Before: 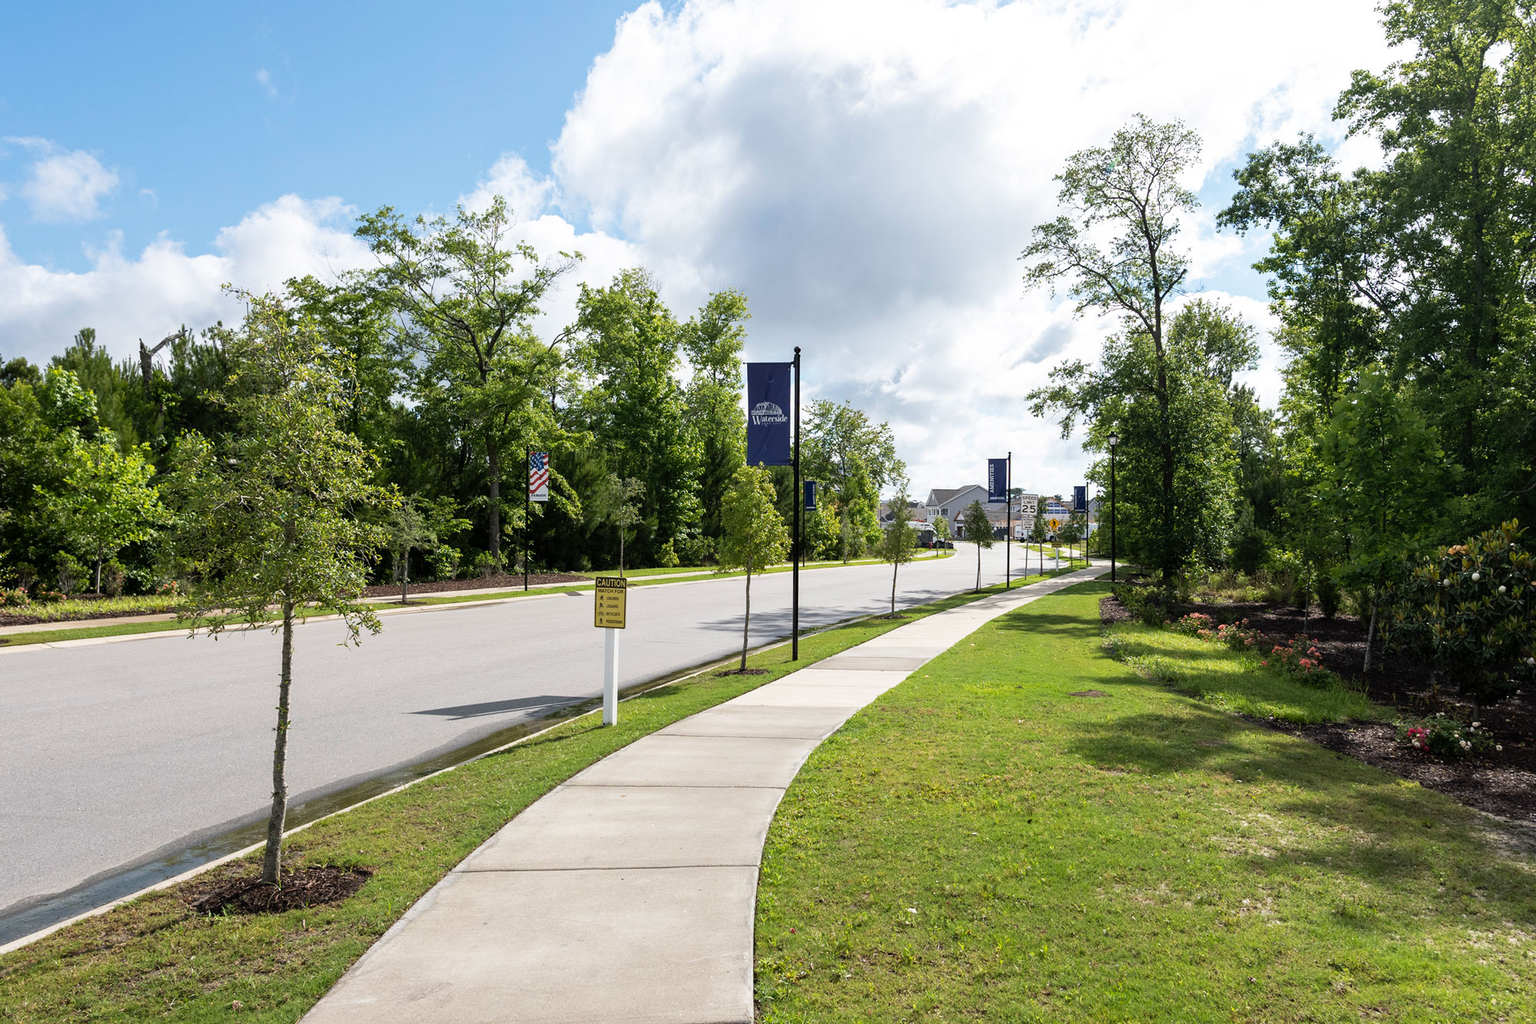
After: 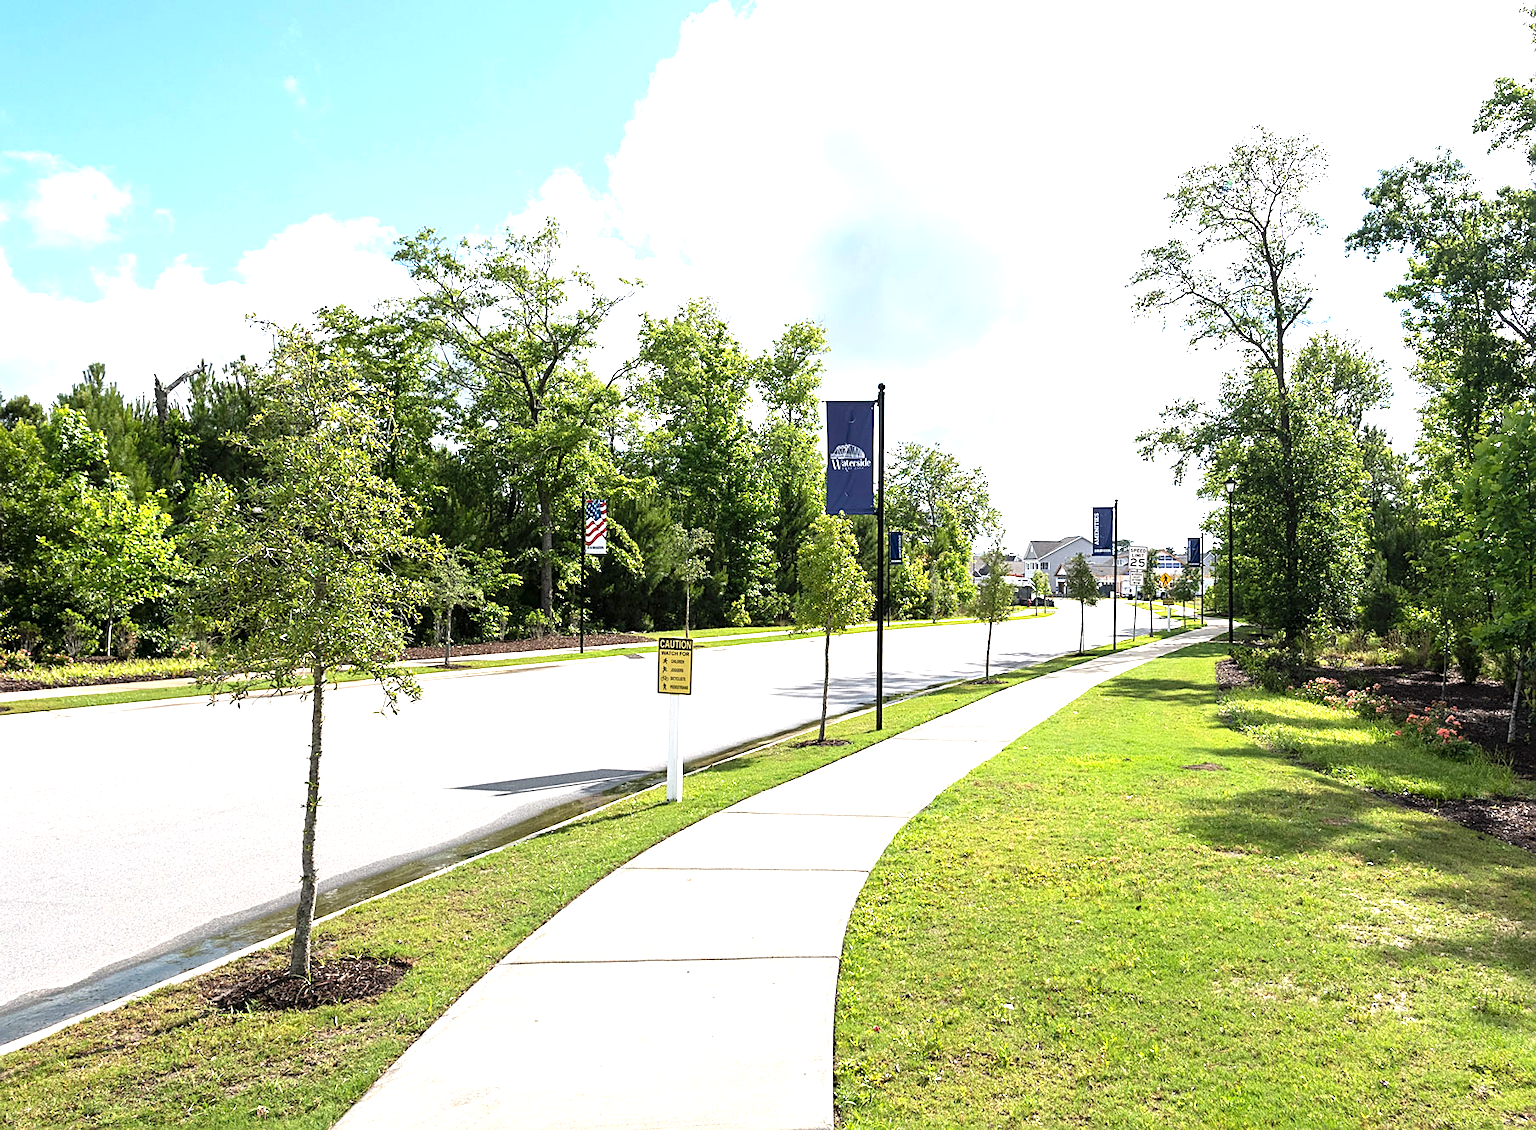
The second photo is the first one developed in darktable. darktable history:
sharpen: on, module defaults
crop: right 9.509%, bottom 0.031%
exposure: black level correction 0, exposure 1 EV, compensate exposure bias true, compensate highlight preservation false
